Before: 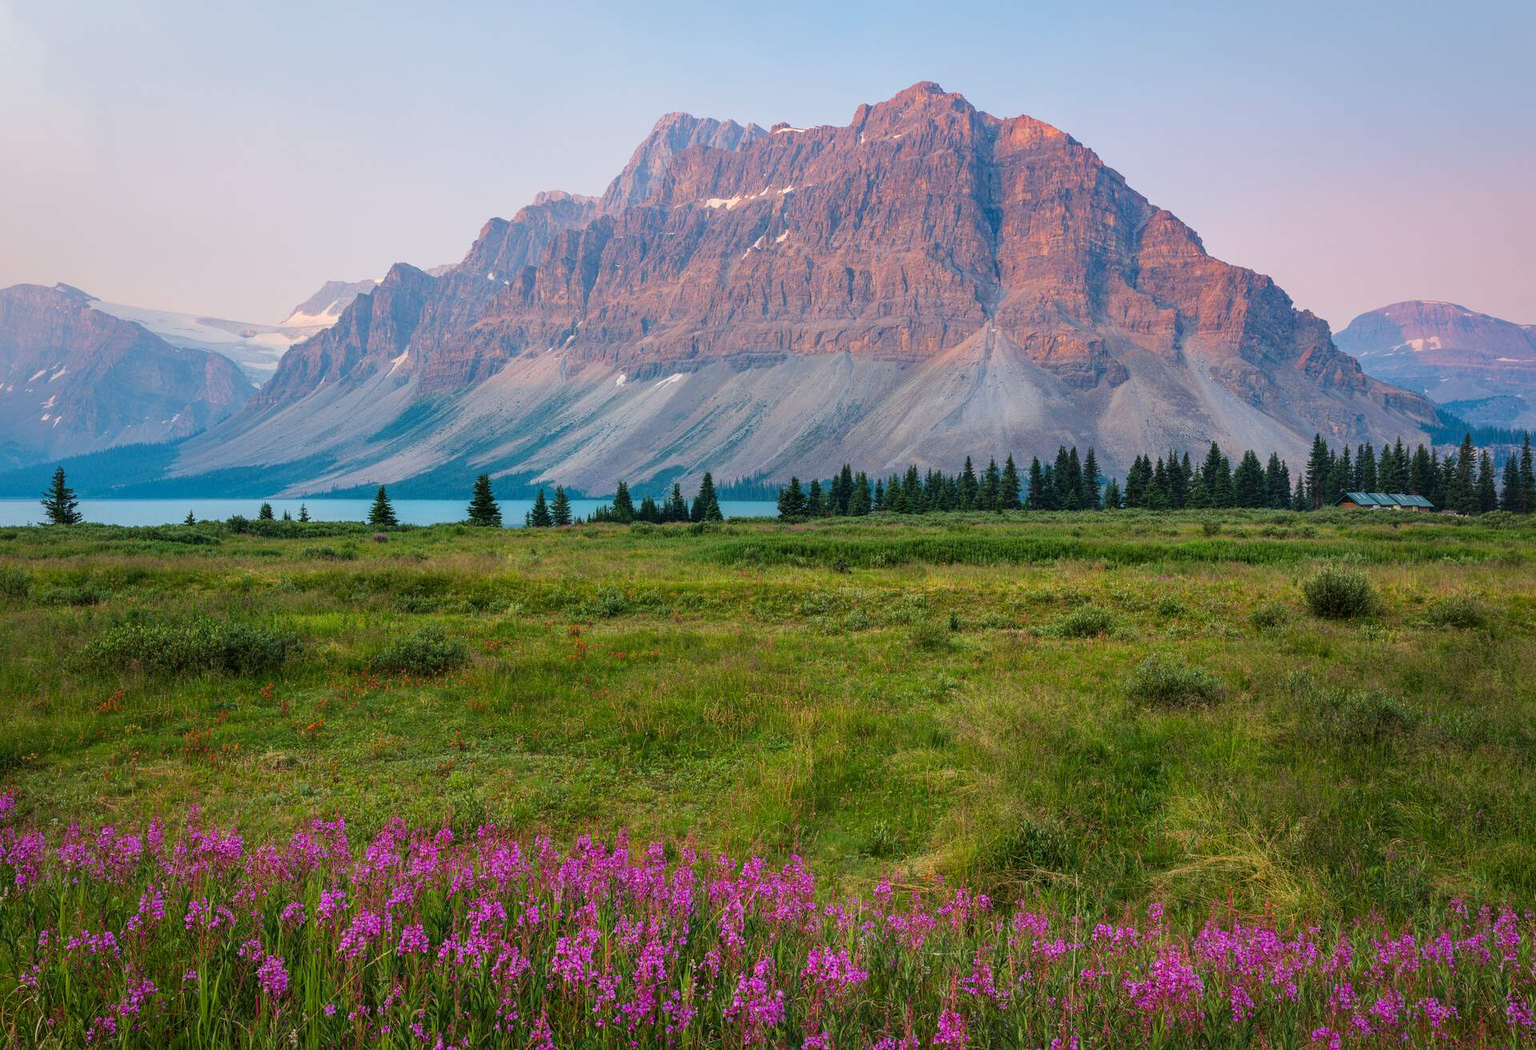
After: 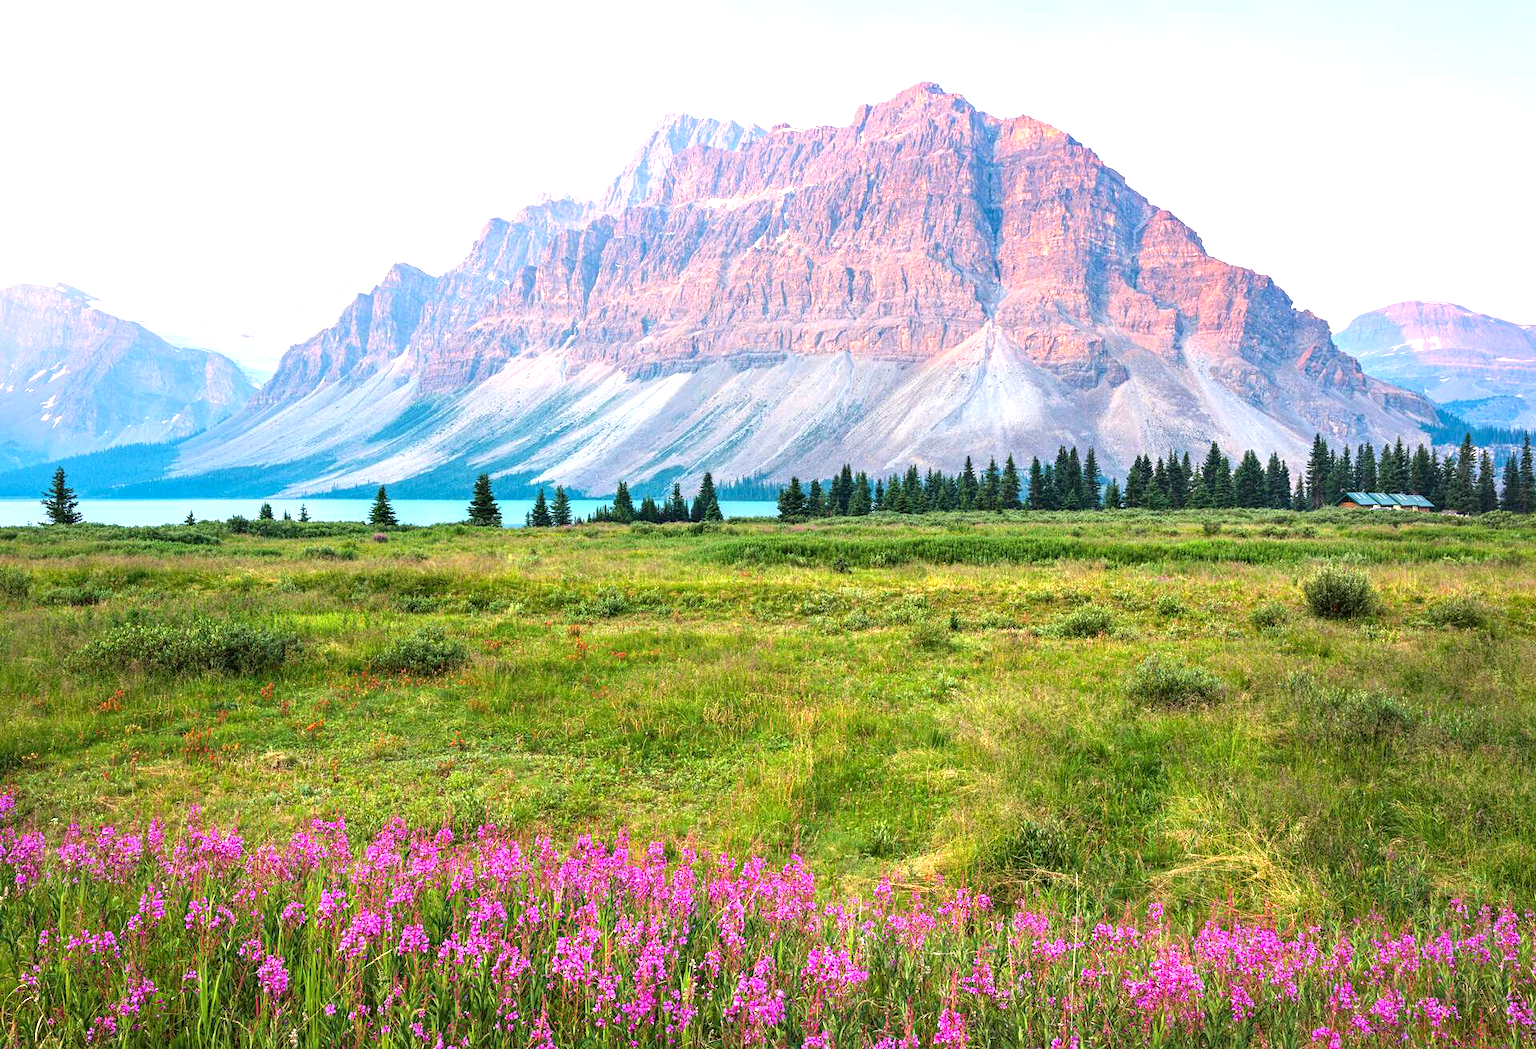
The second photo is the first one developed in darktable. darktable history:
tone equalizer: -8 EV 0.044 EV, edges refinement/feathering 500, mask exposure compensation -1.57 EV, preserve details guided filter
contrast equalizer: y [[0.5, 0.504, 0.515, 0.527, 0.535, 0.534], [0.5 ×6], [0.491, 0.387, 0.179, 0.068, 0.068, 0.068], [0 ×5, 0.023], [0 ×6]]
exposure: black level correction 0, exposure 1.369 EV, compensate highlight preservation false
